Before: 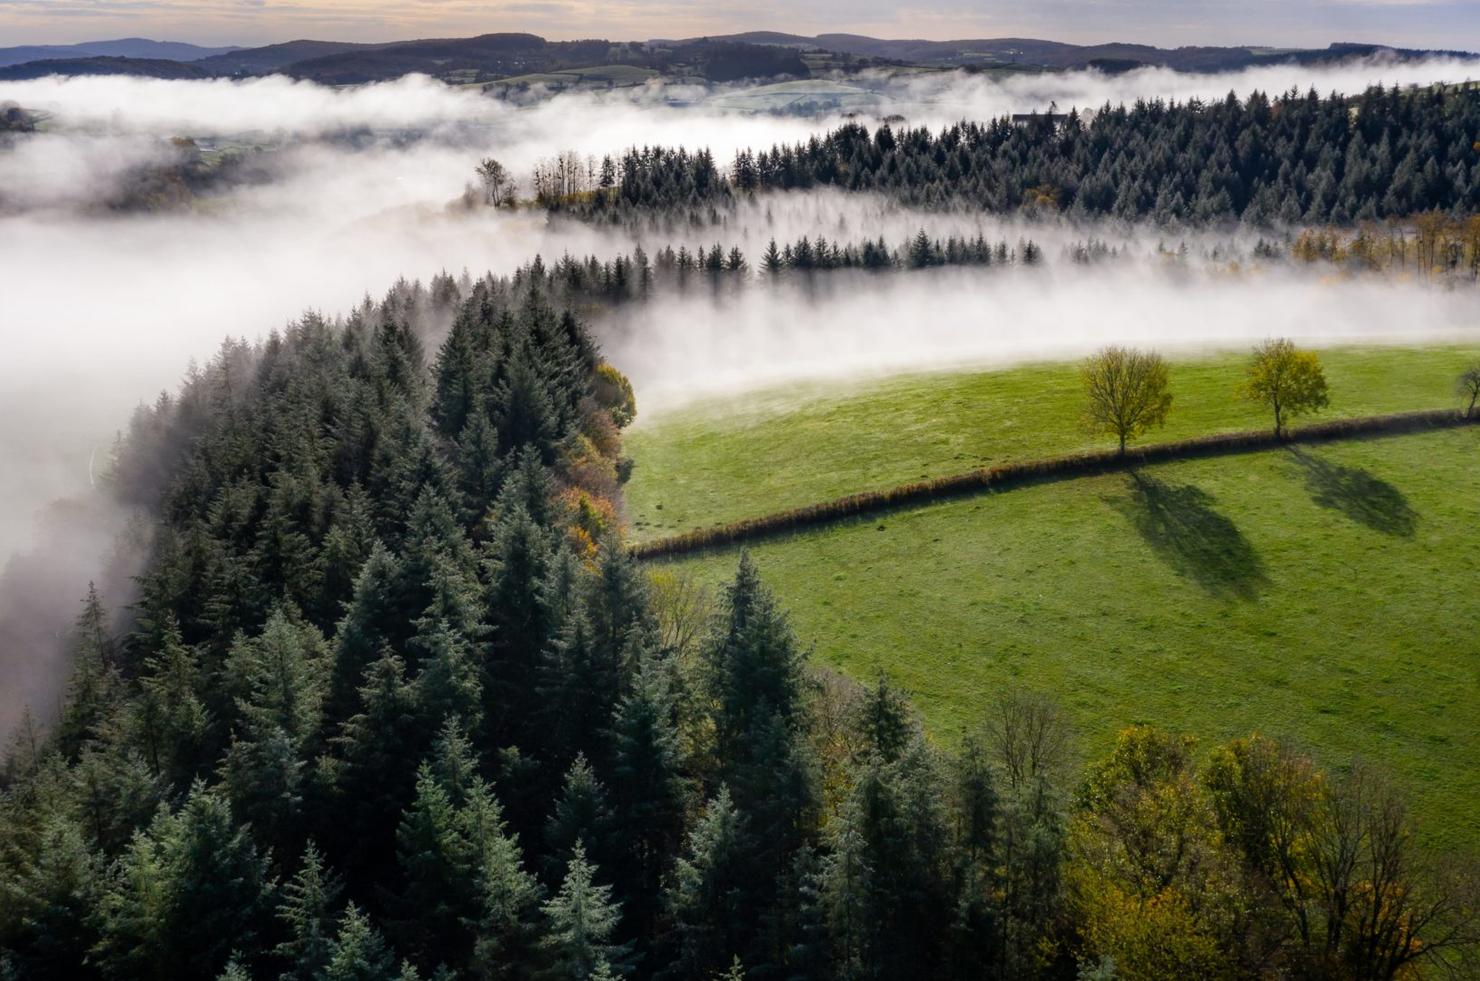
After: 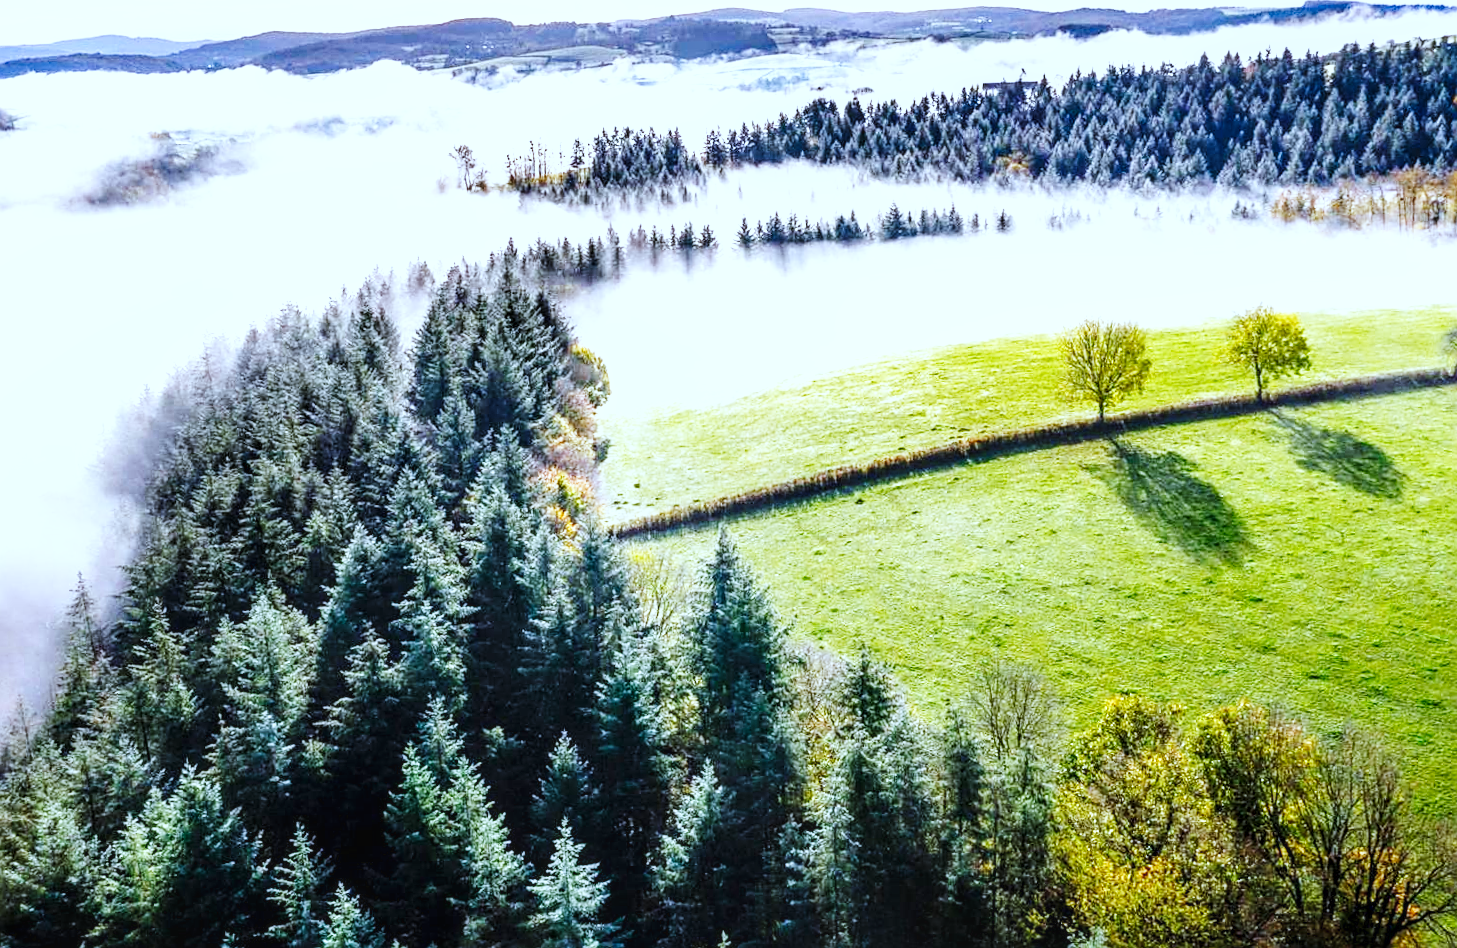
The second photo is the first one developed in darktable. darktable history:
white balance: red 0.967, blue 1.119, emerald 0.756
rotate and perspective: rotation -1.32°, lens shift (horizontal) -0.031, crop left 0.015, crop right 0.985, crop top 0.047, crop bottom 0.982
base curve: curves: ch0 [(0, 0.003) (0.001, 0.002) (0.006, 0.004) (0.02, 0.022) (0.048, 0.086) (0.094, 0.234) (0.162, 0.431) (0.258, 0.629) (0.385, 0.8) (0.548, 0.918) (0.751, 0.988) (1, 1)], preserve colors none
local contrast: on, module defaults
sharpen: on, module defaults
exposure: black level correction 0, exposure 1 EV, compensate exposure bias true, compensate highlight preservation false
shadows and highlights: radius 125.46, shadows 21.19, highlights -21.19, low approximation 0.01
color correction: highlights a* -4.18, highlights b* -10.81
